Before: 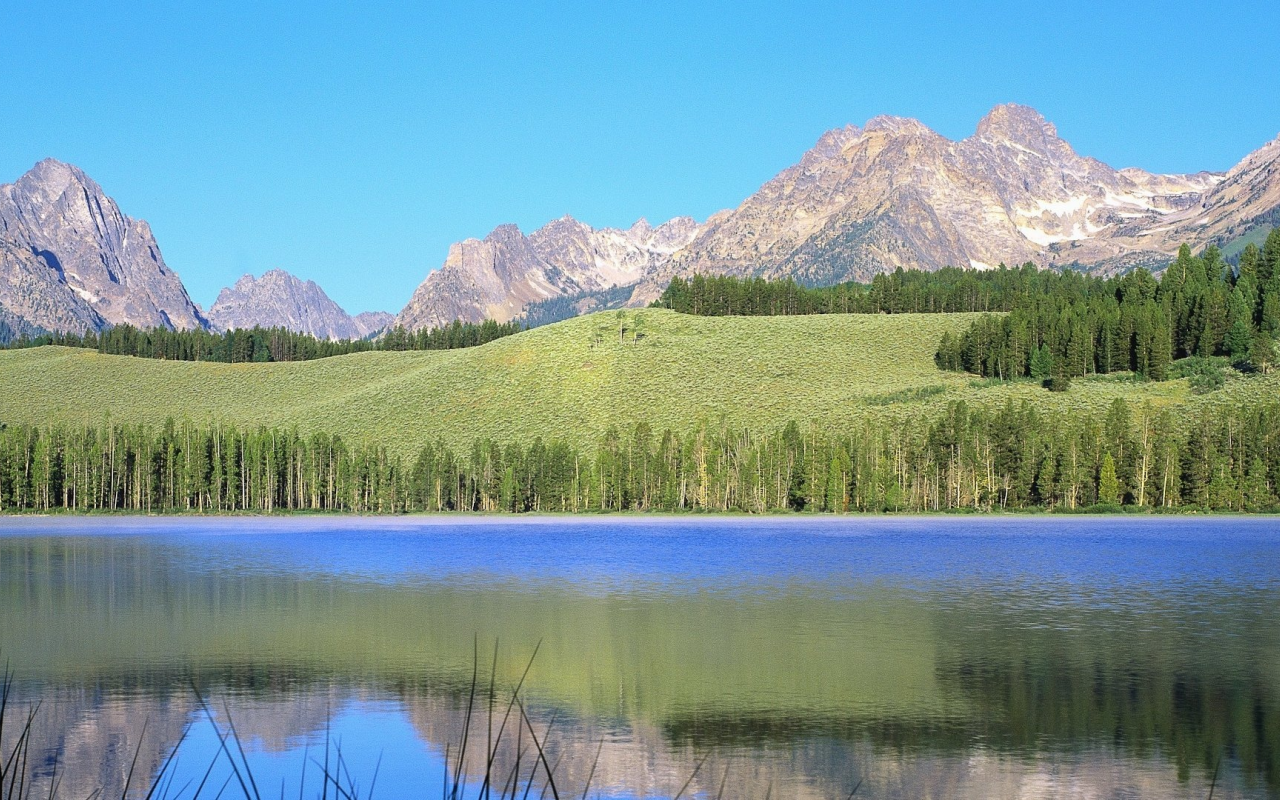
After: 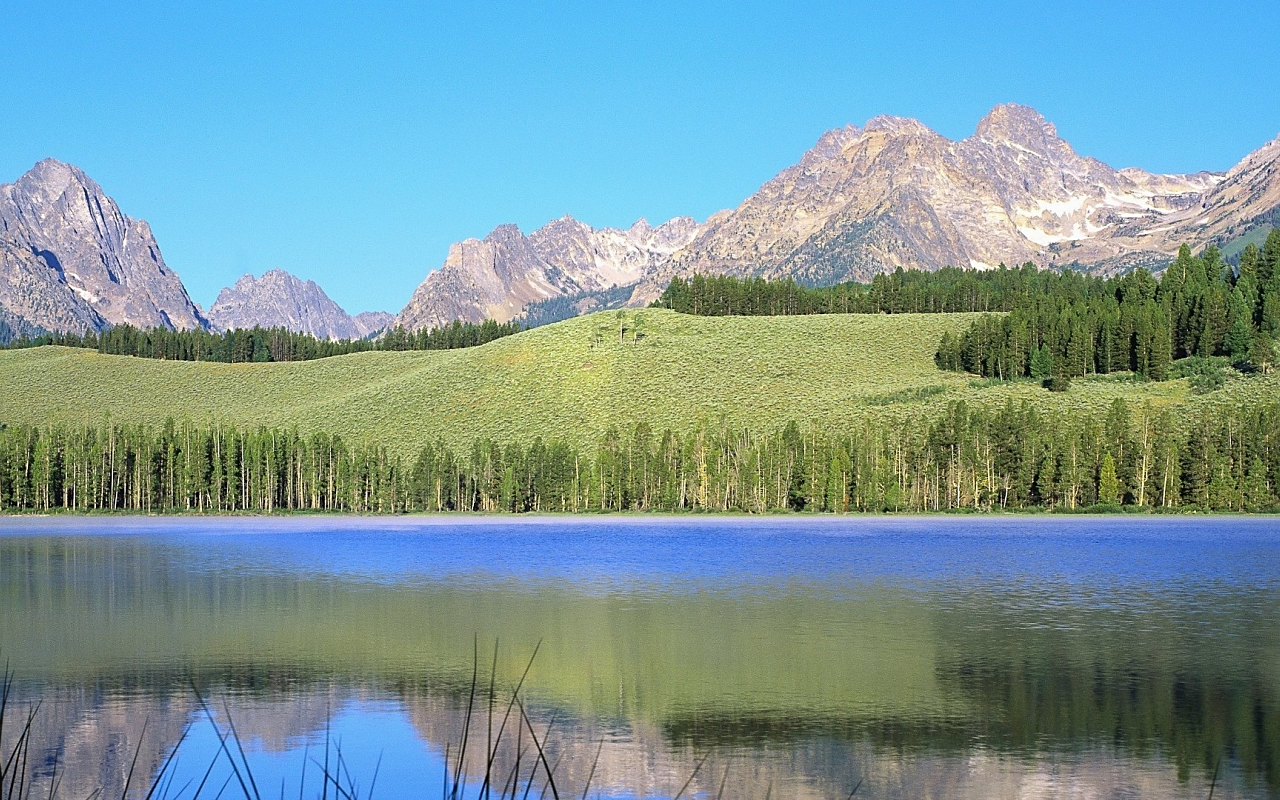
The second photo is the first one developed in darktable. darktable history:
sharpen: radius 1.9, amount 0.397, threshold 1.629
